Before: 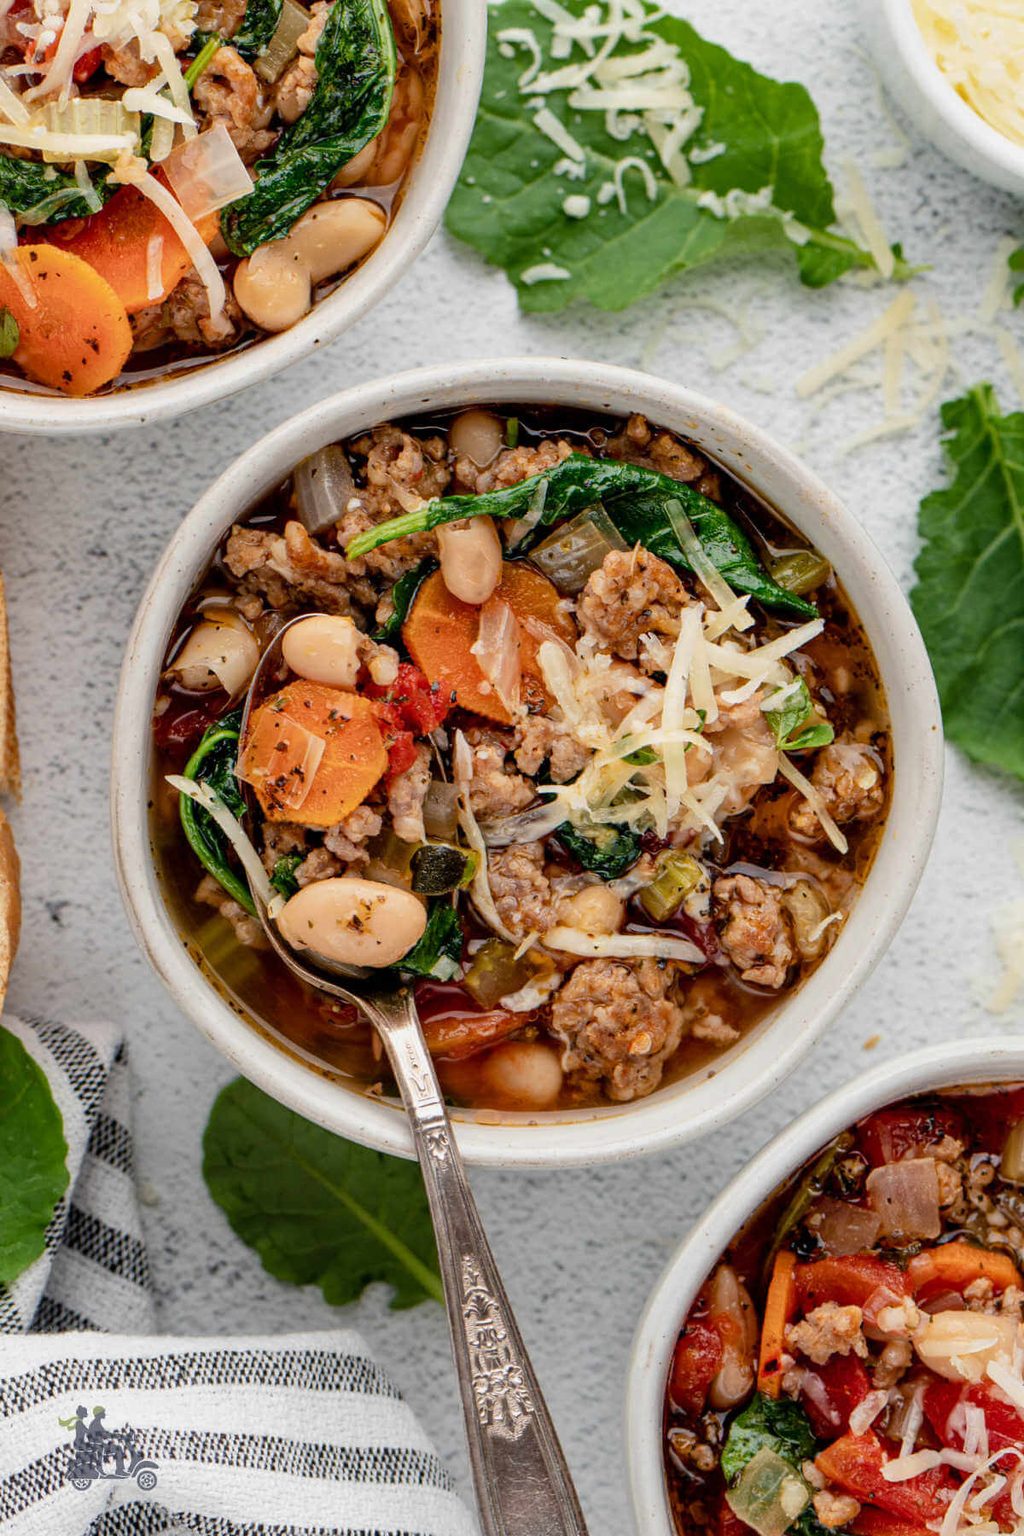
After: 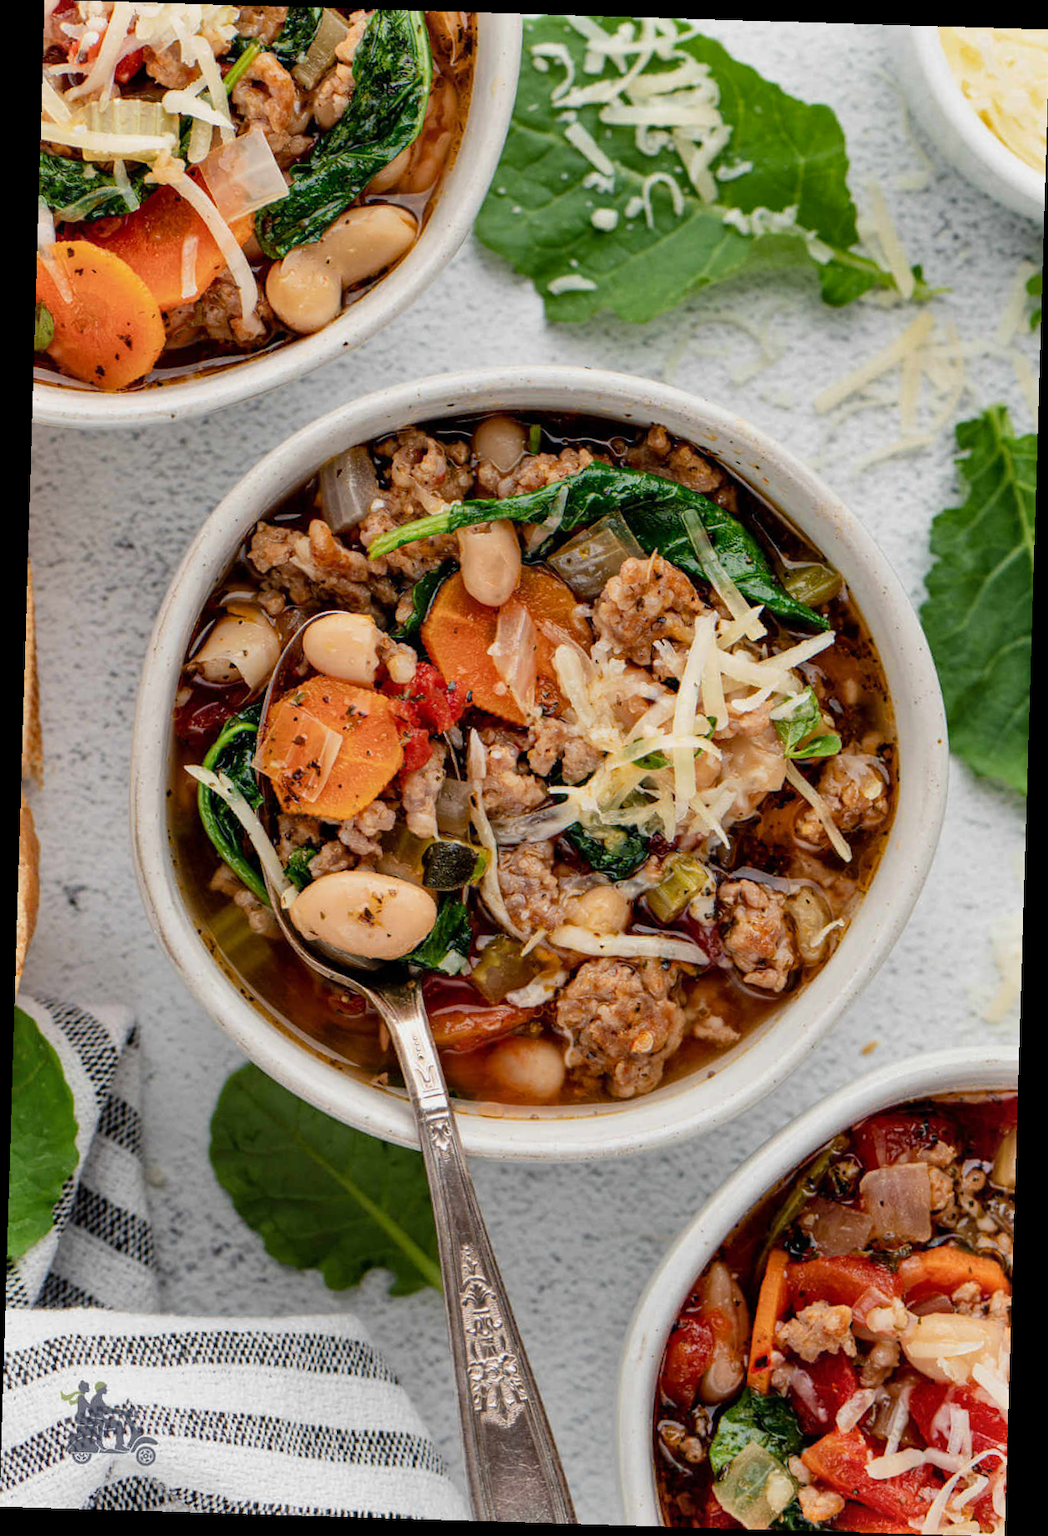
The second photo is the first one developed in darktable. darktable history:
shadows and highlights: shadows 43.71, white point adjustment -1.46, soften with gaussian
rotate and perspective: rotation 1.72°, automatic cropping off
